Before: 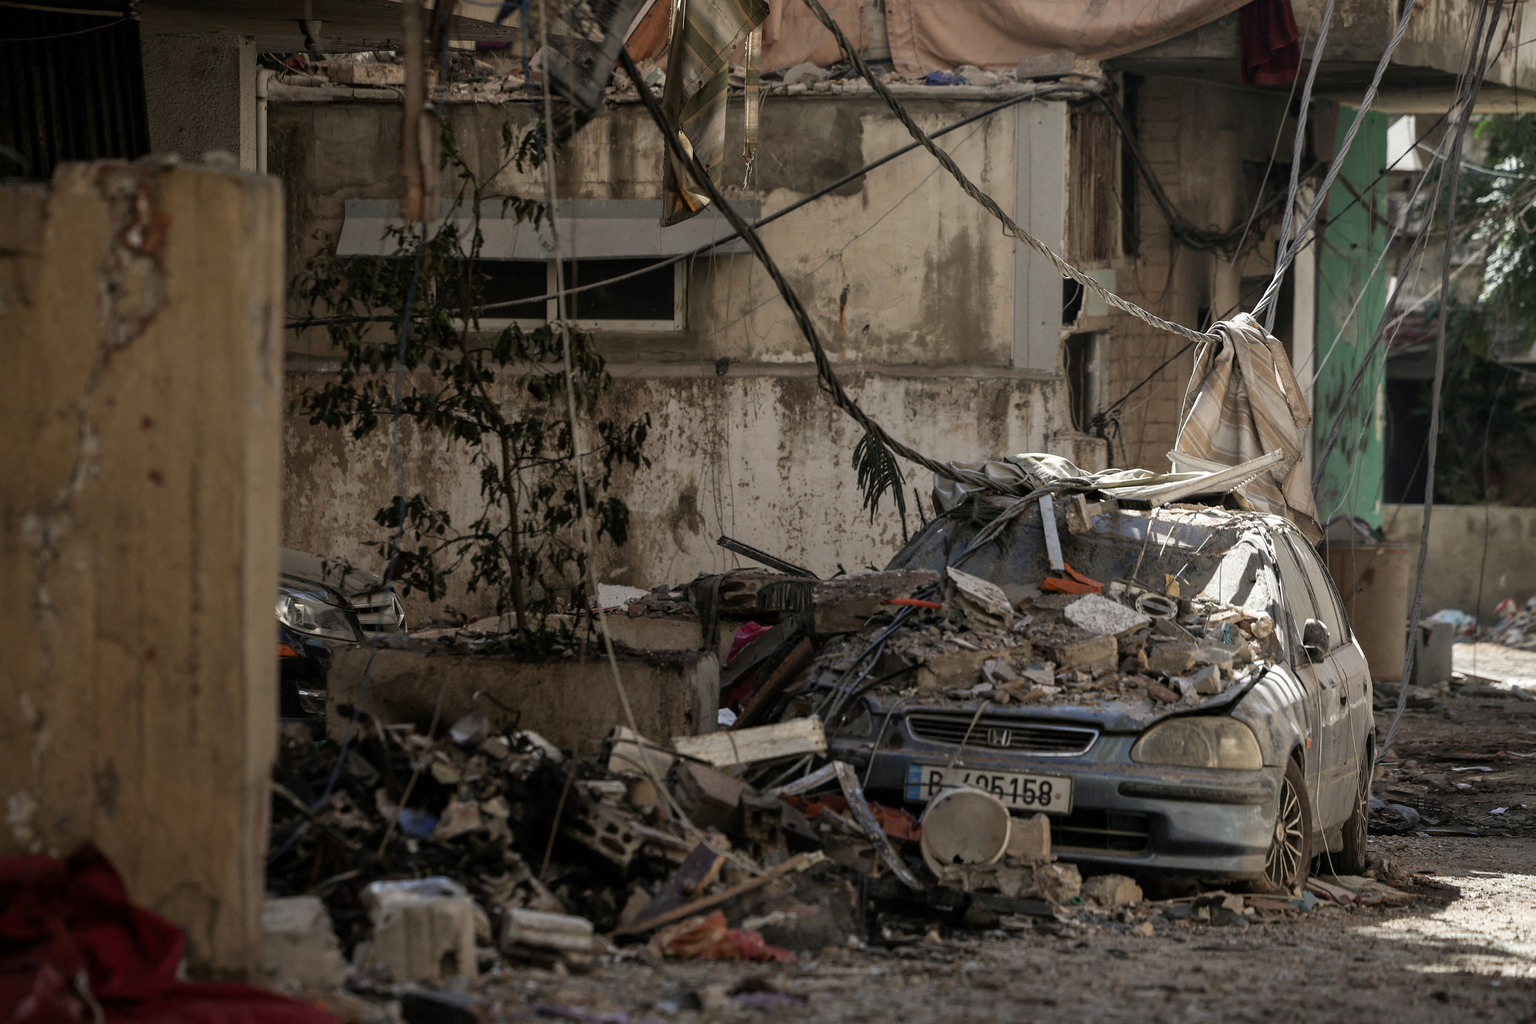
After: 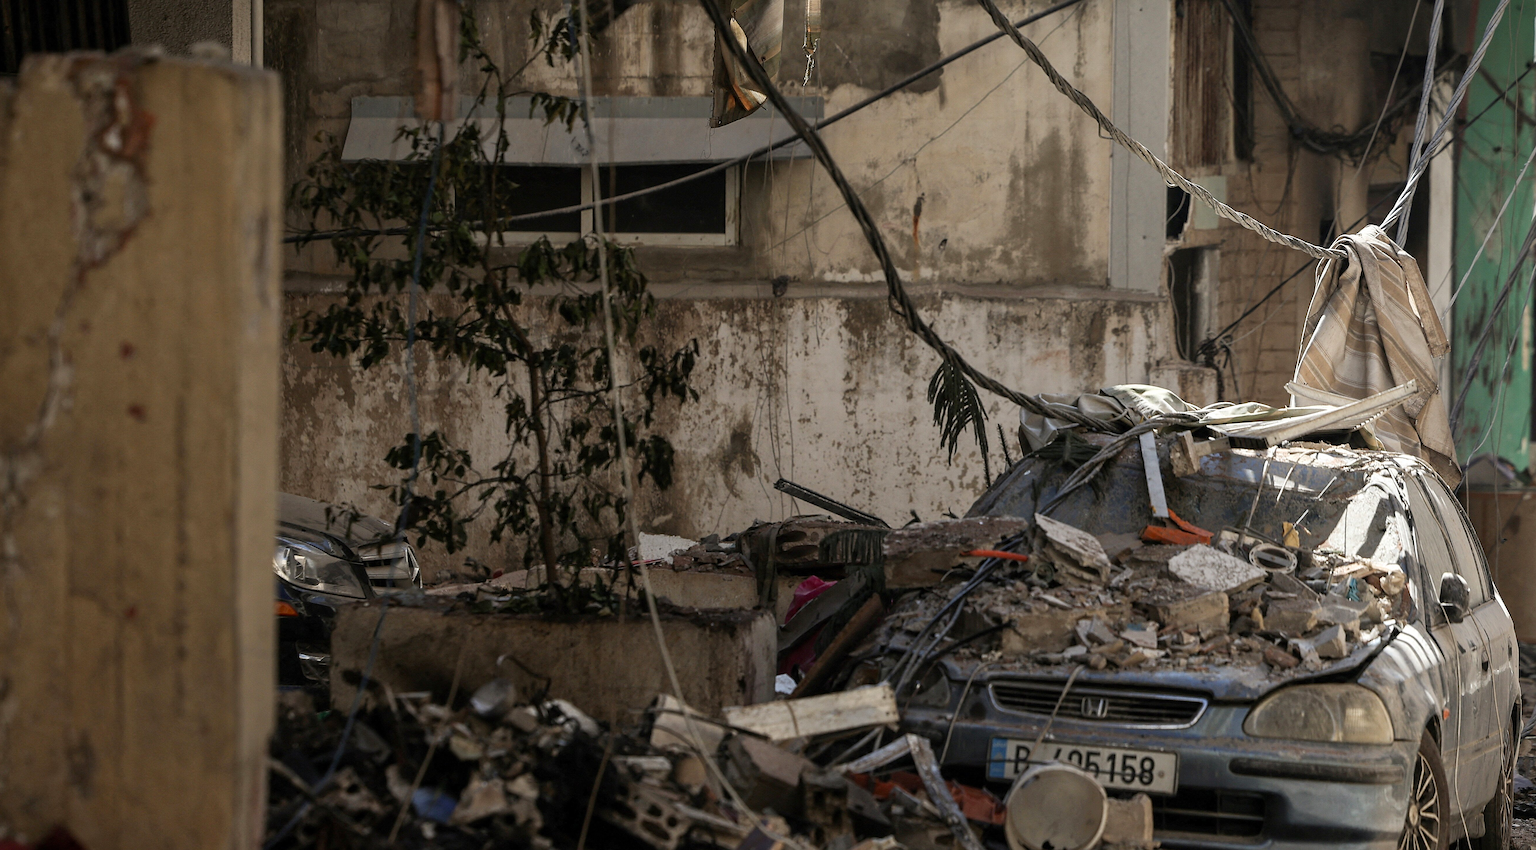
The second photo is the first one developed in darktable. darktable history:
contrast brightness saturation: contrast 0.104, brightness 0.037, saturation 0.092
sharpen: on, module defaults
crop and rotate: left 2.317%, top 11.209%, right 9.615%, bottom 15.613%
